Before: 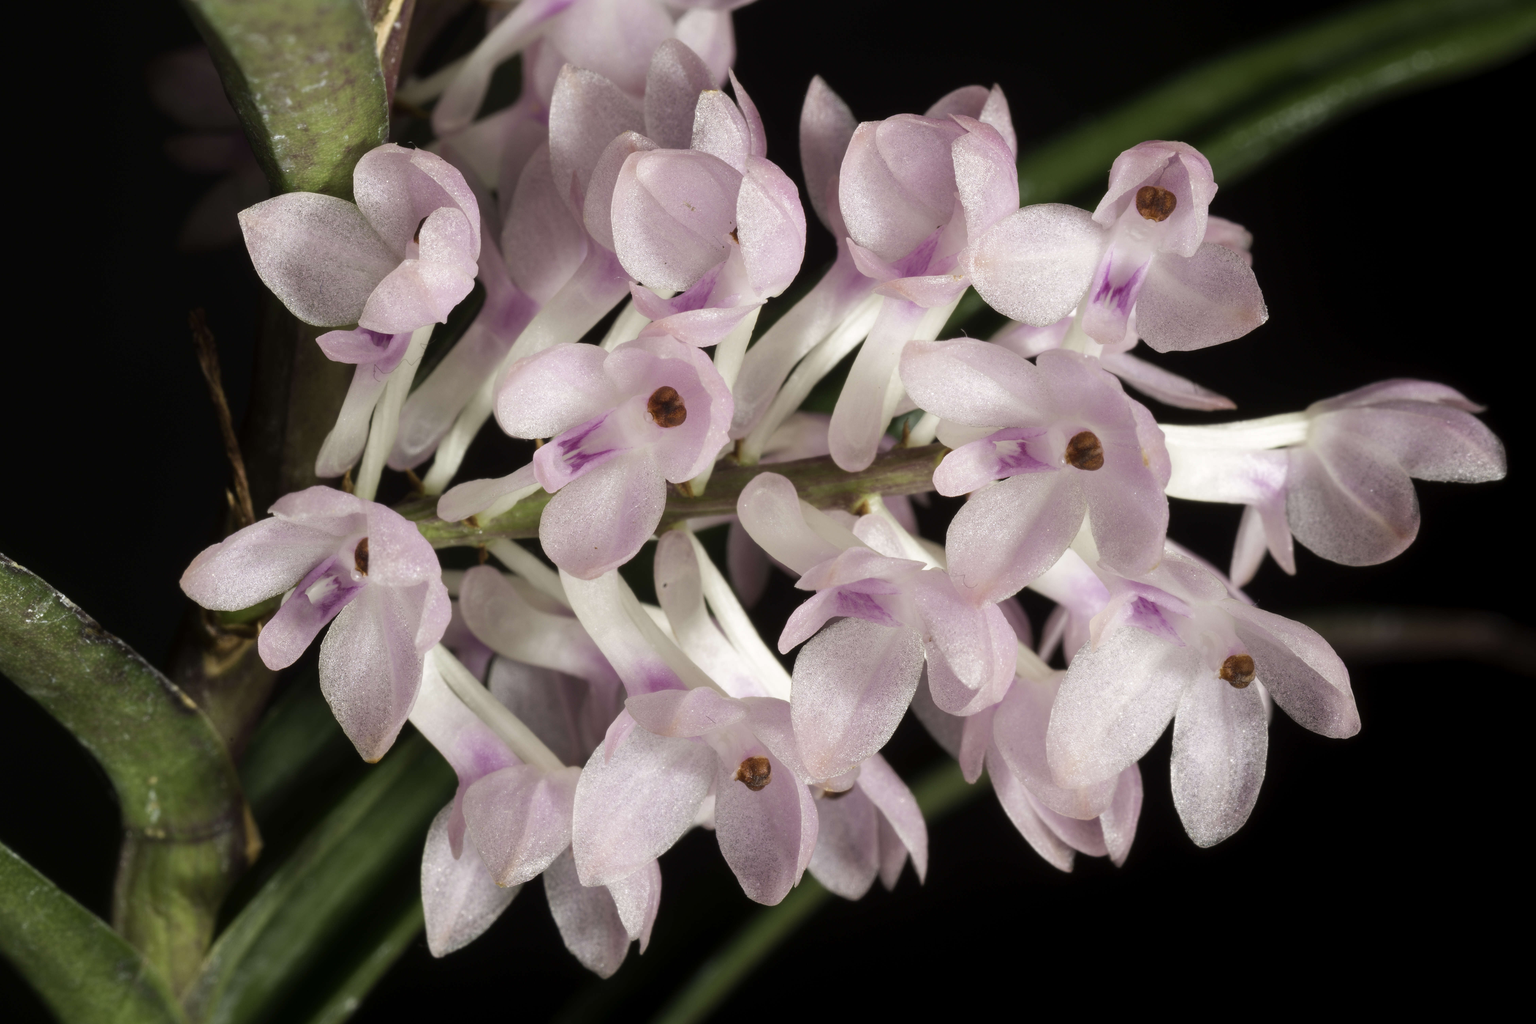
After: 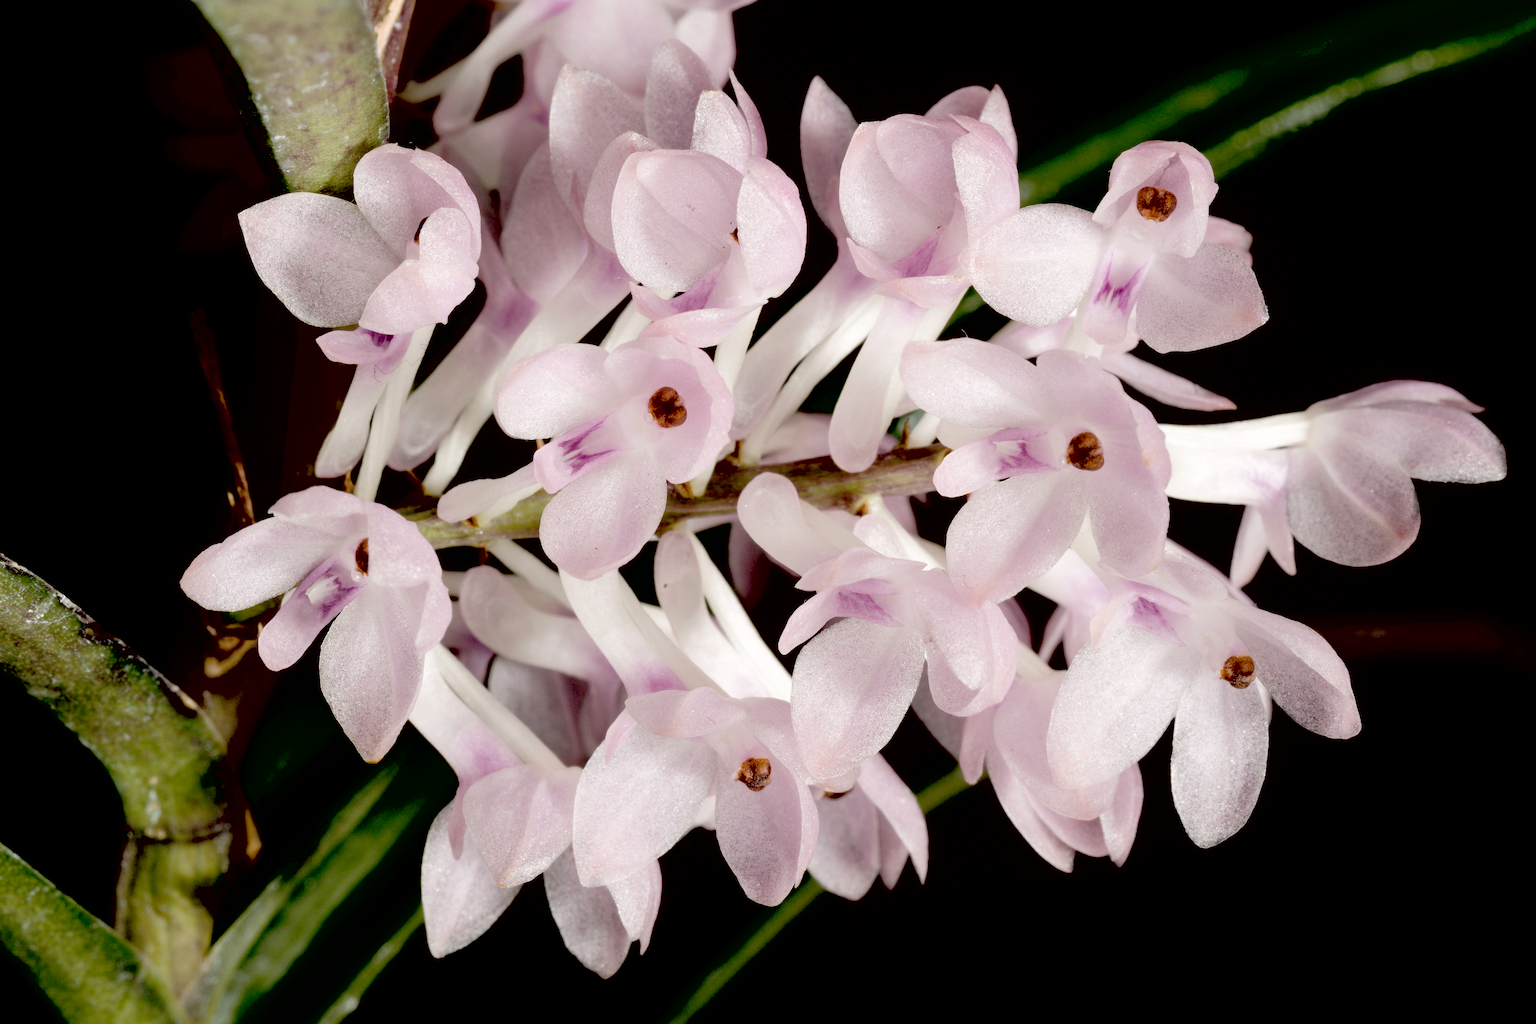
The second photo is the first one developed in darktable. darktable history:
tone equalizer: edges refinement/feathering 500, mask exposure compensation -1.57 EV, preserve details no
contrast brightness saturation: brightness 0.182, saturation -0.481
exposure: black level correction 0.057, compensate highlight preservation false
